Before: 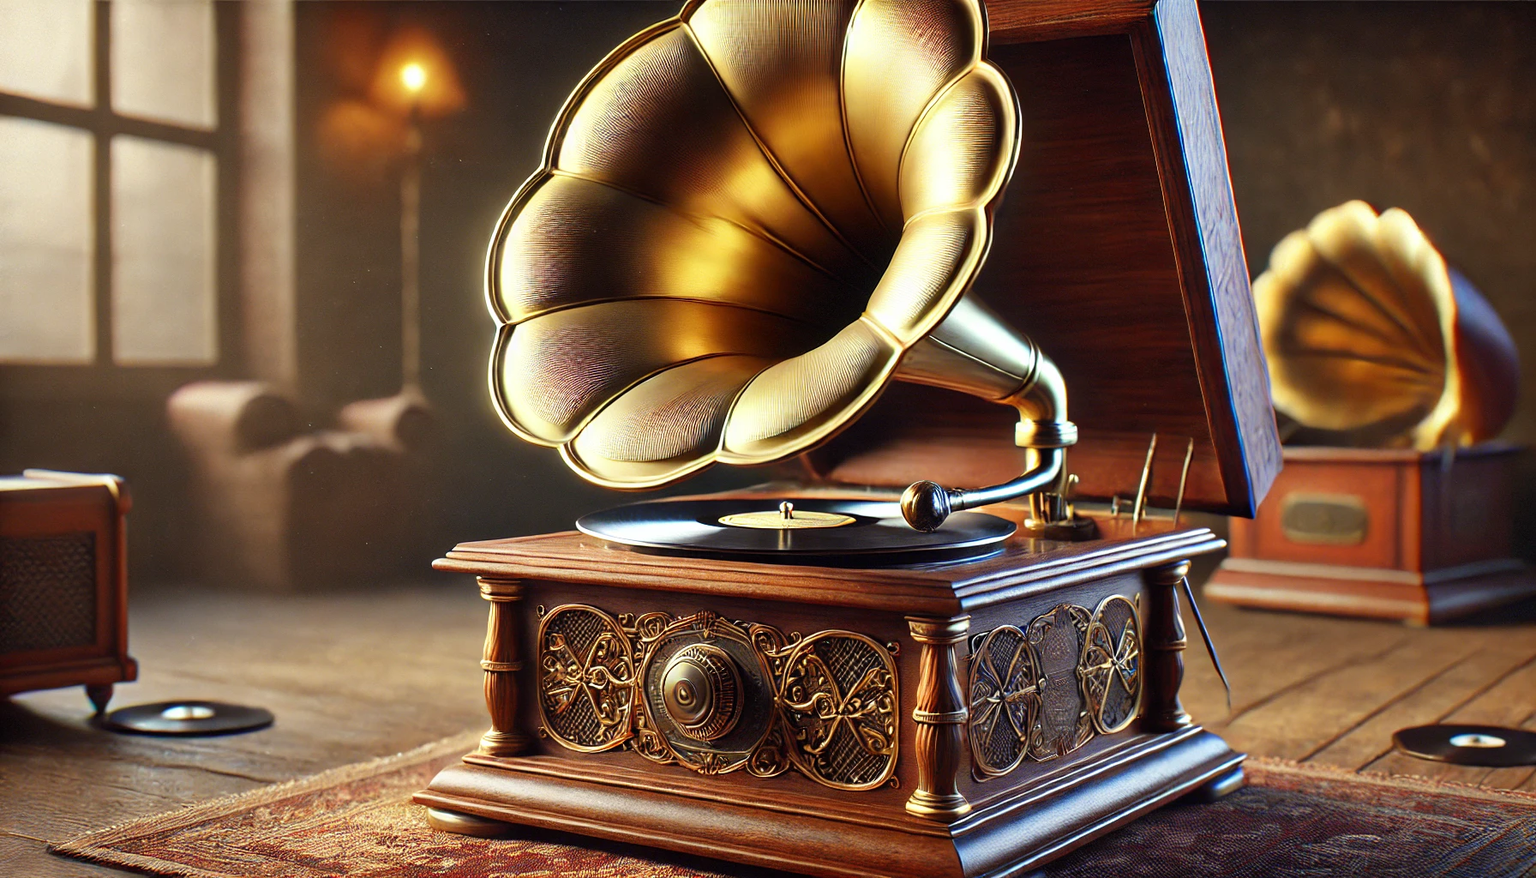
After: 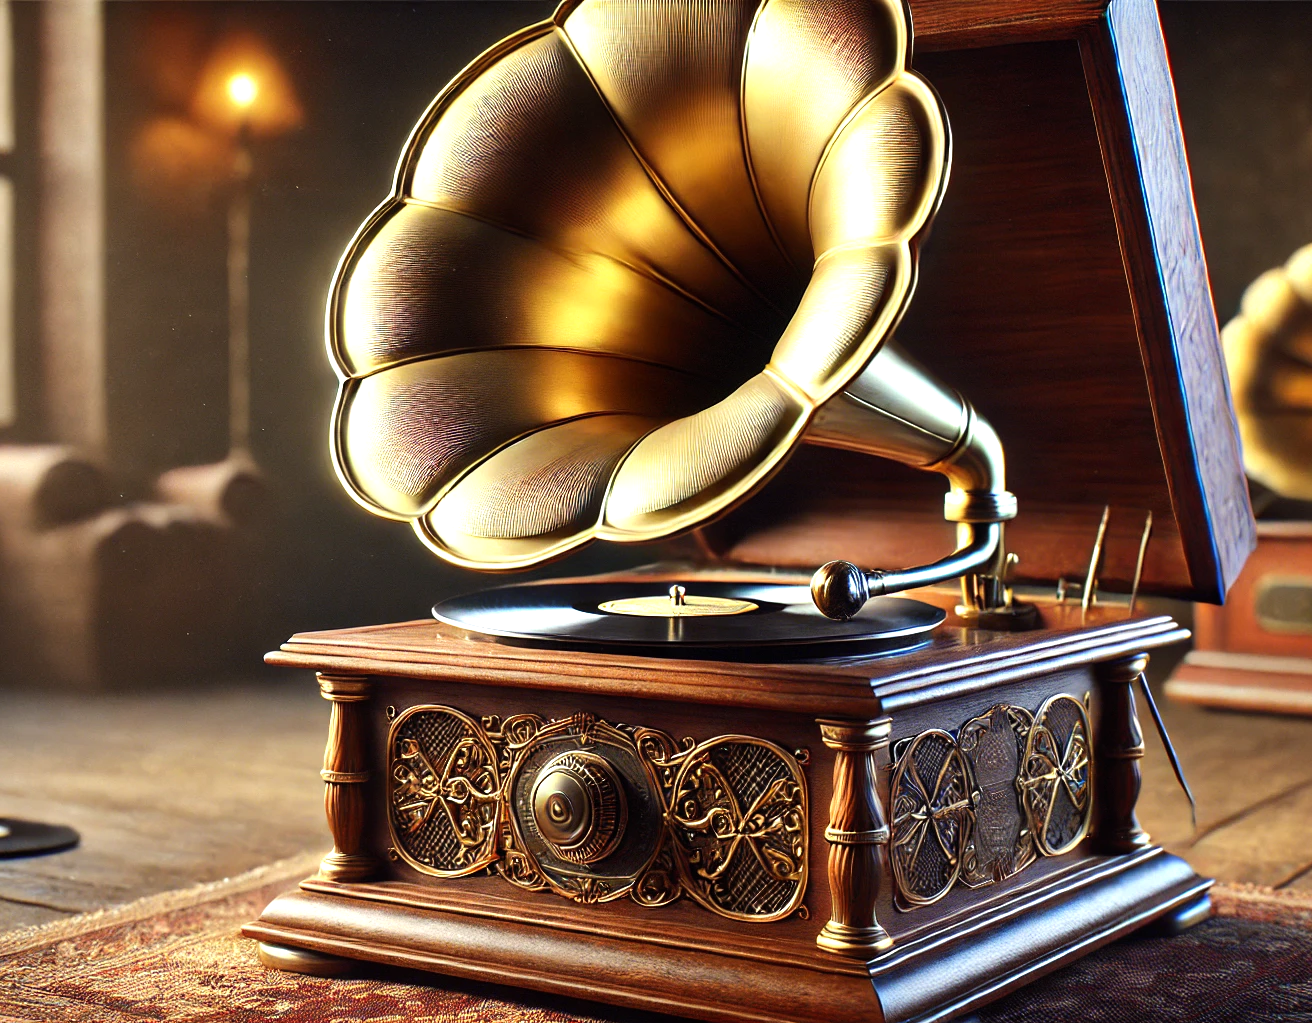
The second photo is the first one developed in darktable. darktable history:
crop: left 13.443%, right 13.31%
tone equalizer: -8 EV -0.417 EV, -7 EV -0.389 EV, -6 EV -0.333 EV, -5 EV -0.222 EV, -3 EV 0.222 EV, -2 EV 0.333 EV, -1 EV 0.389 EV, +0 EV 0.417 EV, edges refinement/feathering 500, mask exposure compensation -1.57 EV, preserve details no
